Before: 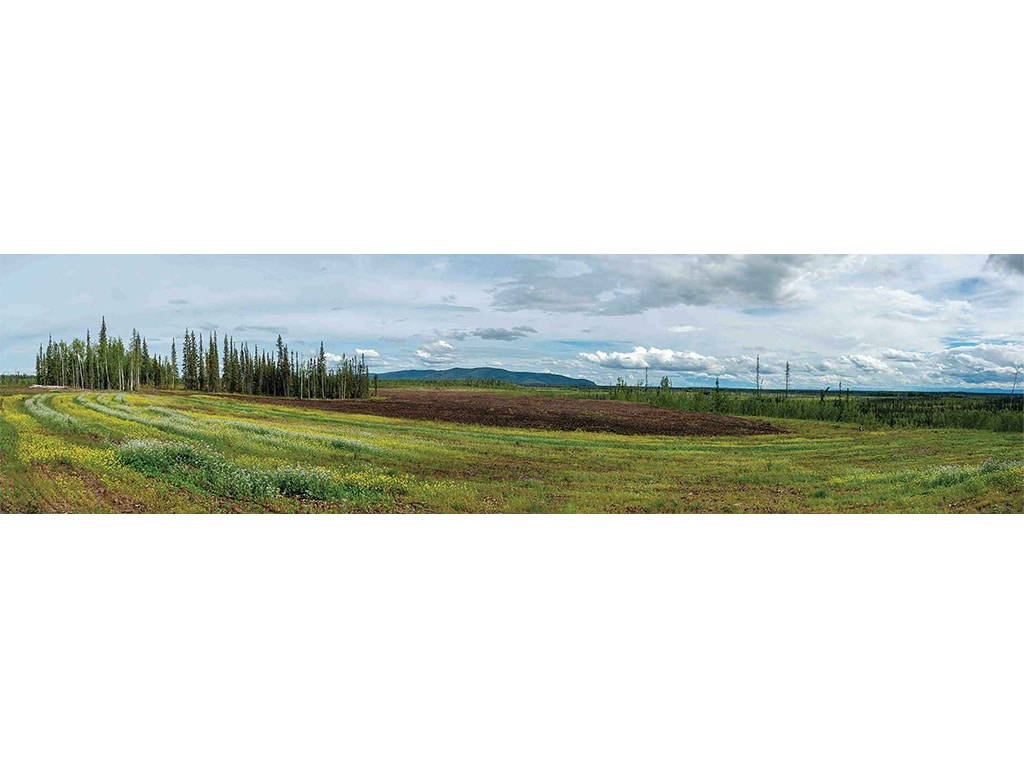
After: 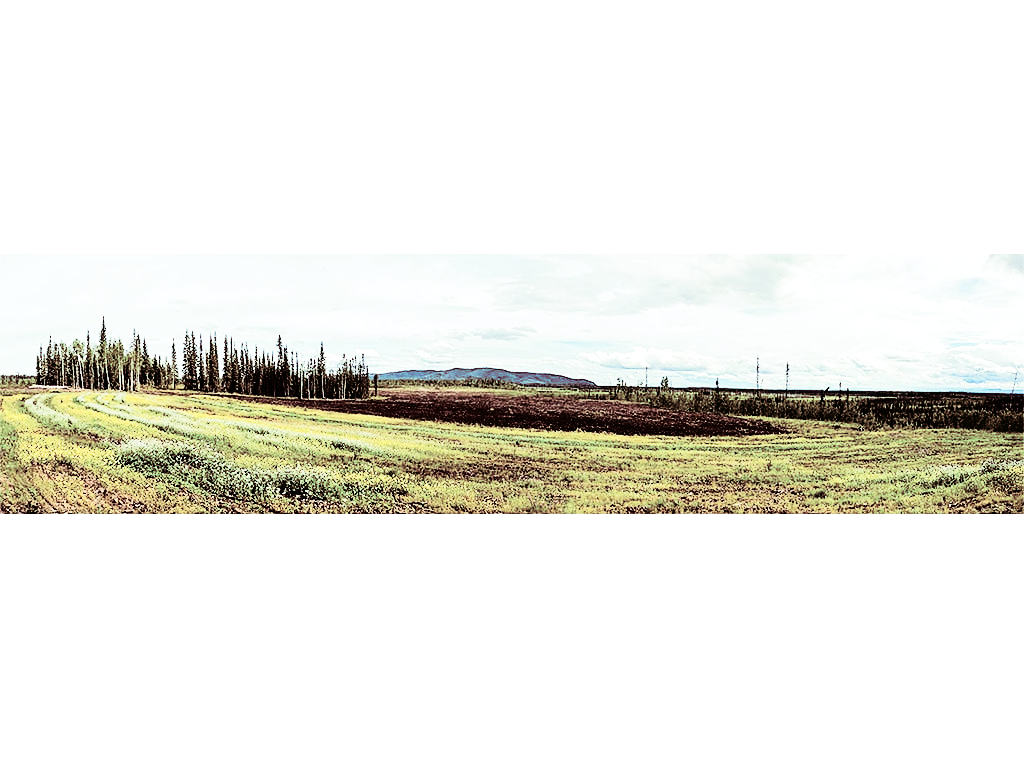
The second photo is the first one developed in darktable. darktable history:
tone curve: curves: ch0 [(0, 0) (0.003, 0.001) (0.011, 0.004) (0.025, 0.008) (0.044, 0.015) (0.069, 0.022) (0.1, 0.031) (0.136, 0.052) (0.177, 0.101) (0.224, 0.181) (0.277, 0.289) (0.335, 0.418) (0.399, 0.541) (0.468, 0.65) (0.543, 0.739) (0.623, 0.817) (0.709, 0.882) (0.801, 0.919) (0.898, 0.958) (1, 1)], color space Lab, independent channels, preserve colors none
sharpen: amount 0.2
contrast brightness saturation: contrast 0.1, saturation -0.3
tone equalizer: -8 EV -0.417 EV, -7 EV -0.389 EV, -6 EV -0.333 EV, -5 EV -0.222 EV, -3 EV 0.222 EV, -2 EV 0.333 EV, -1 EV 0.389 EV, +0 EV 0.417 EV, edges refinement/feathering 500, mask exposure compensation -1.57 EV, preserve details no
base curve: curves: ch0 [(0, 0) (0.032, 0.025) (0.121, 0.166) (0.206, 0.329) (0.605, 0.79) (1, 1)], preserve colors none
split-toning: on, module defaults
